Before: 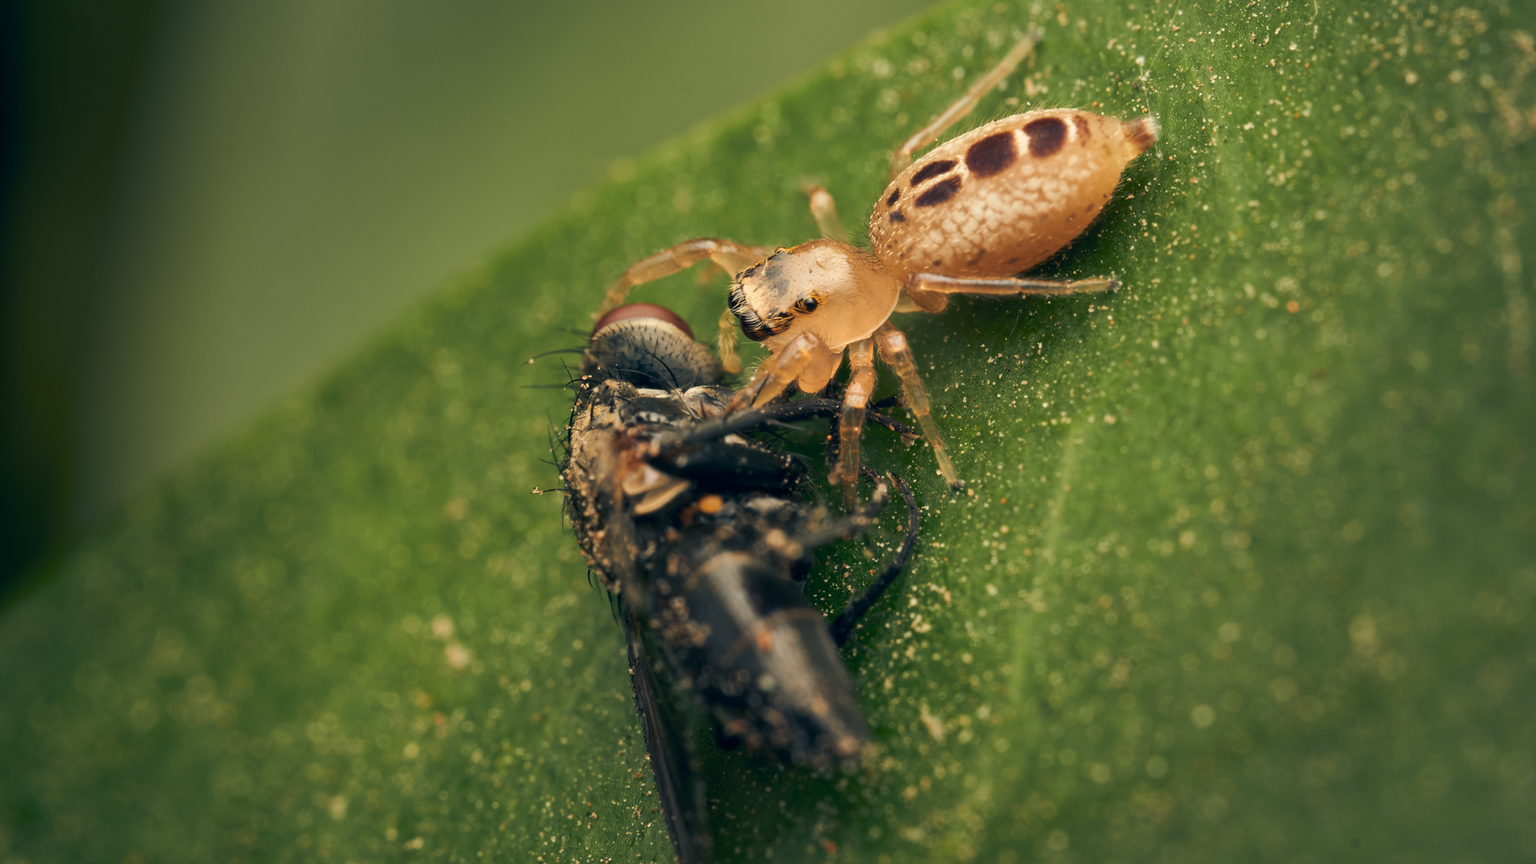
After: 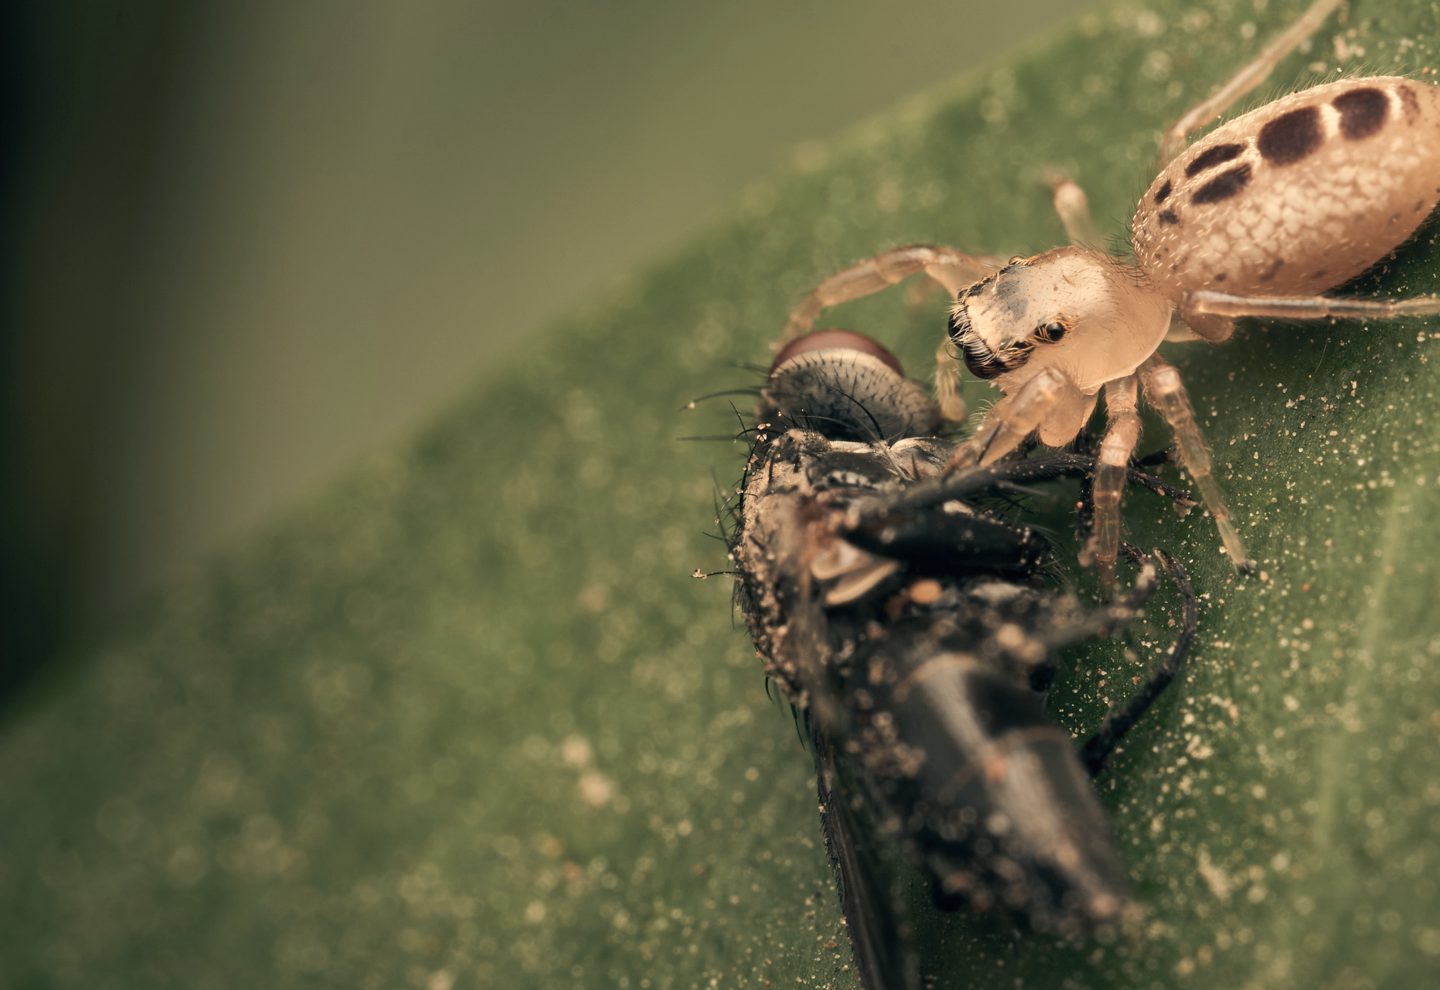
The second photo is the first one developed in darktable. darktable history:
color correction: saturation 0.57
white balance: red 1.123, blue 0.83
crop: top 5.803%, right 27.864%, bottom 5.804%
shadows and highlights: shadows 25, highlights -25
